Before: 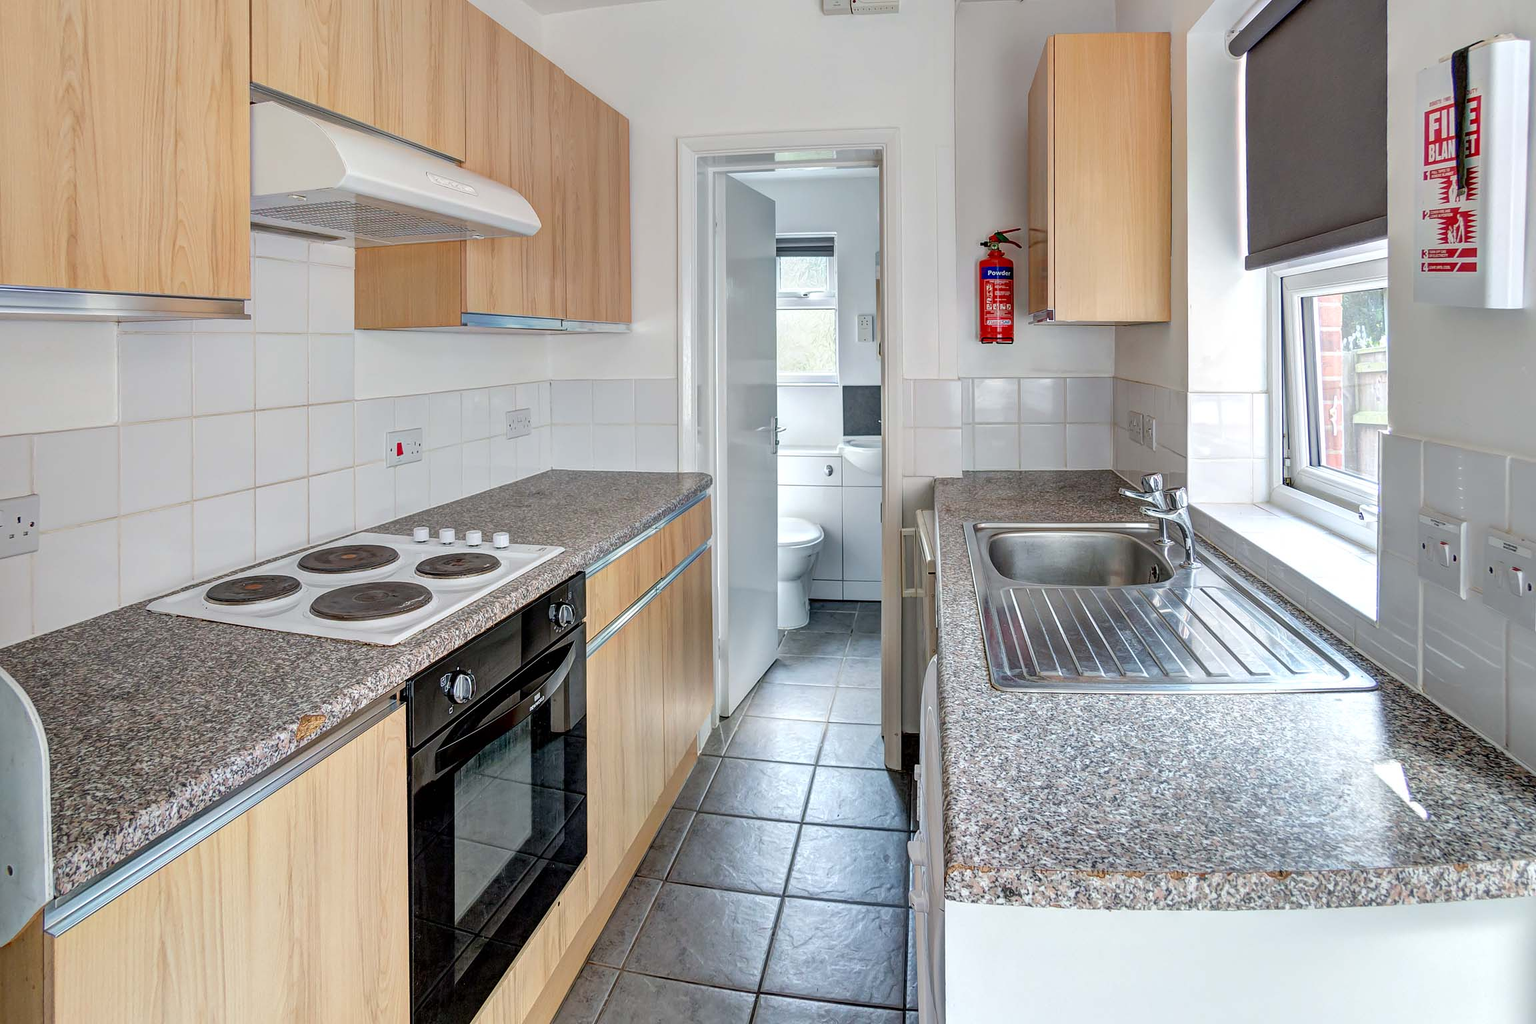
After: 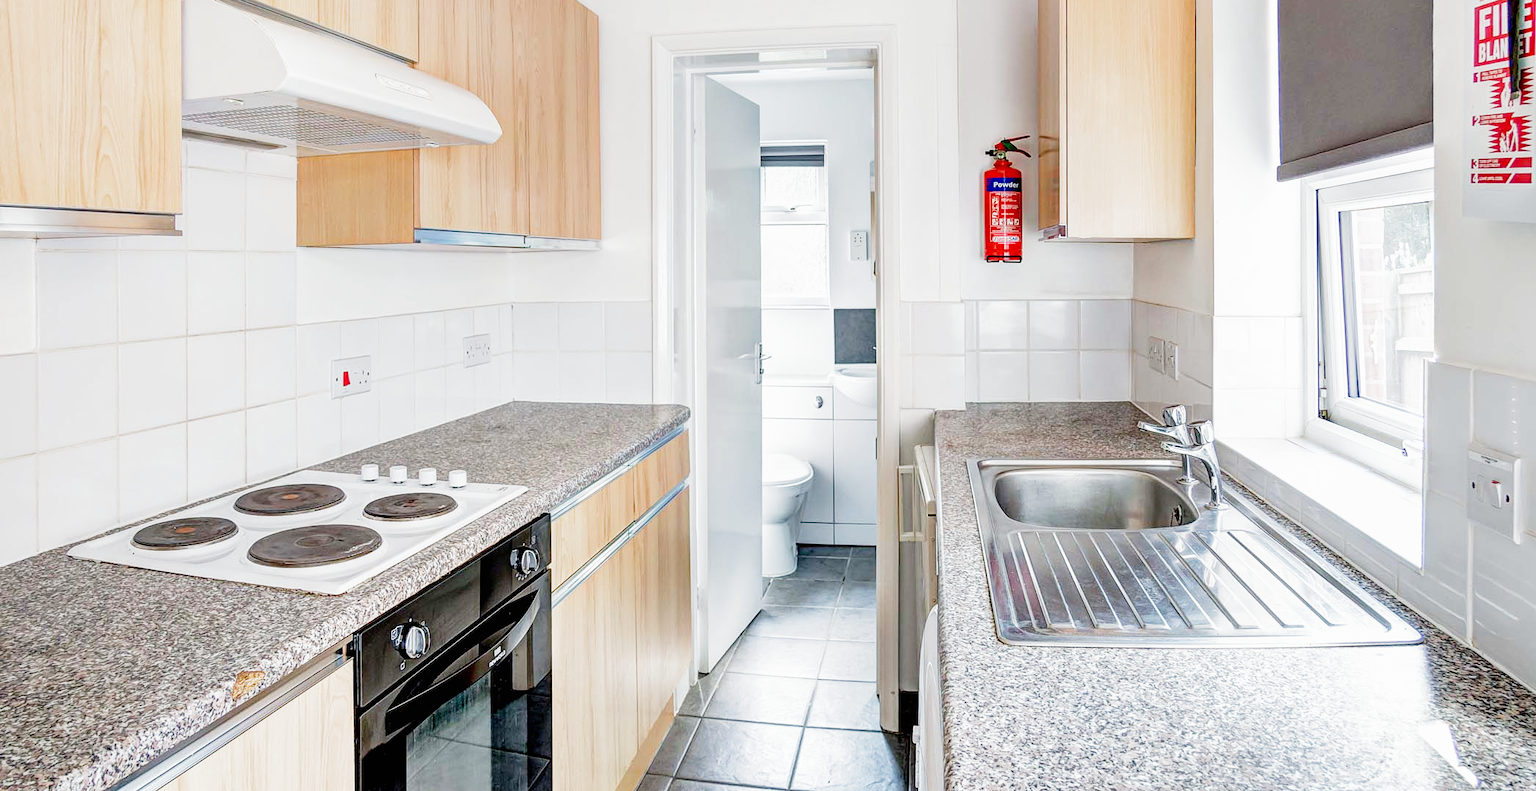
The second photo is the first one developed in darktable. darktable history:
crop: left 5.596%, top 10.314%, right 3.534%, bottom 19.395%
filmic rgb: middle gray luminance 9.23%, black relative exposure -10.55 EV, white relative exposure 3.45 EV, threshold 6 EV, target black luminance 0%, hardness 5.98, latitude 59.69%, contrast 1.087, highlights saturation mix 5%, shadows ↔ highlights balance 29.23%, add noise in highlights 0, preserve chrominance no, color science v3 (2019), use custom middle-gray values true, iterations of high-quality reconstruction 0, contrast in highlights soft, enable highlight reconstruction true
white balance: emerald 1
local contrast: mode bilateral grid, contrast 100, coarseness 100, detail 91%, midtone range 0.2
